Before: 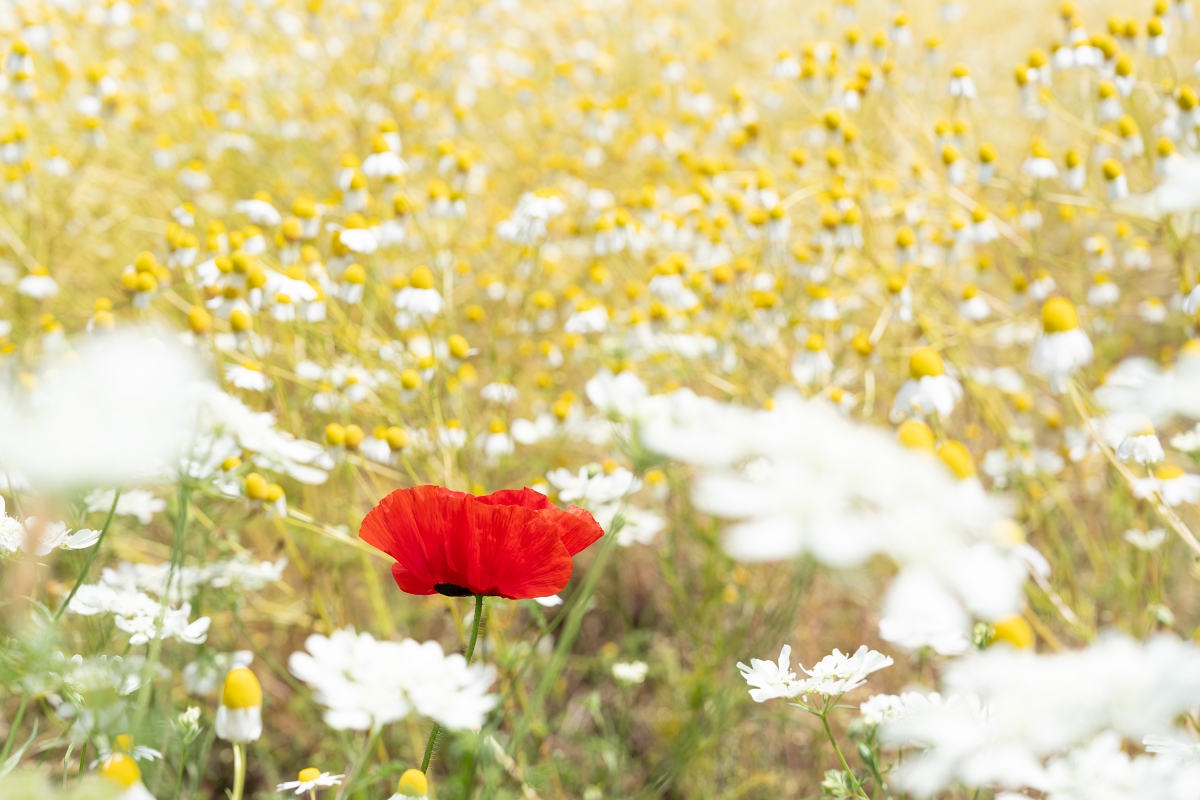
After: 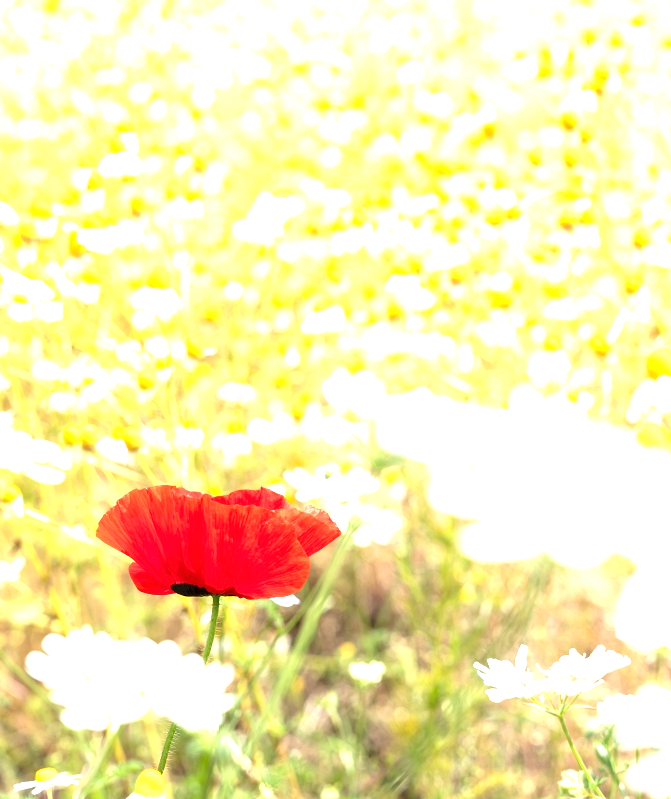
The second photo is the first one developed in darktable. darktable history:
crop: left 21.952%, right 22.072%, bottom 0.015%
tone equalizer: edges refinement/feathering 500, mask exposure compensation -1.57 EV, preserve details no
exposure: black level correction 0, exposure 1.199 EV, compensate exposure bias true, compensate highlight preservation false
